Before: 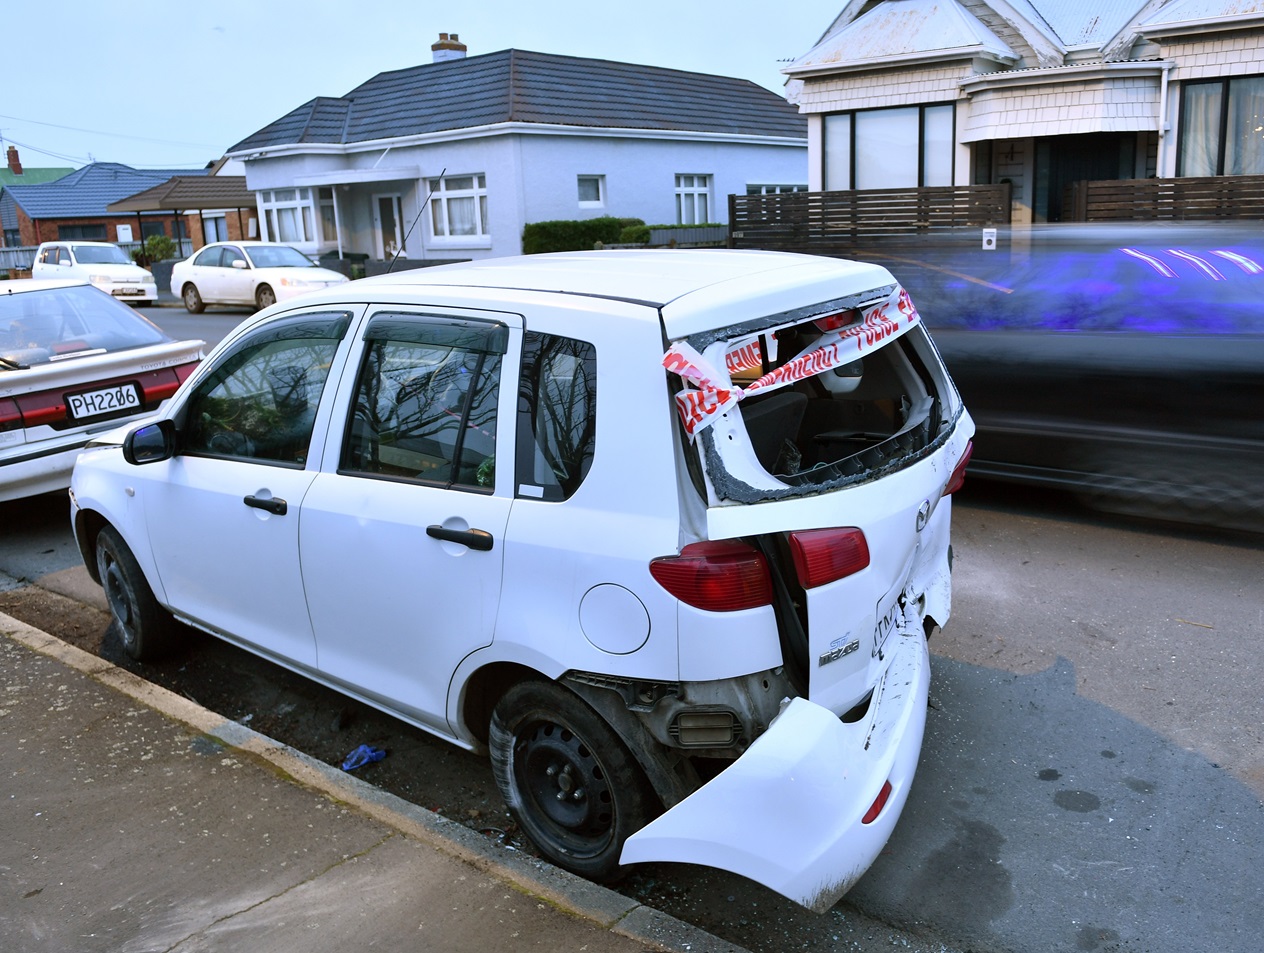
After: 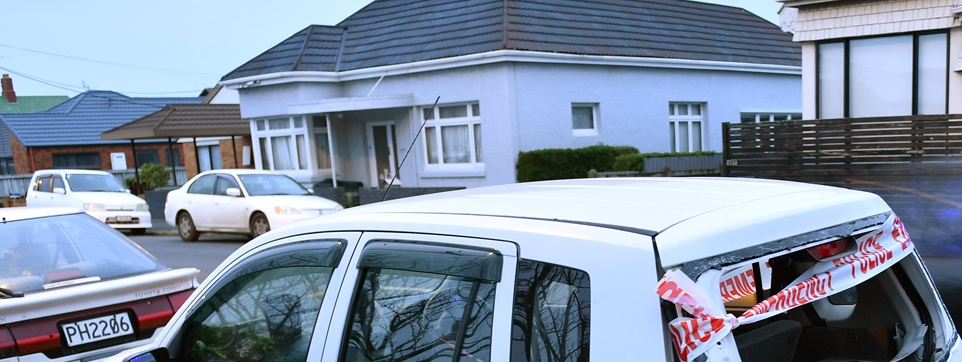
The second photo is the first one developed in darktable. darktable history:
crop: left 0.528%, top 7.631%, right 23.314%, bottom 54.328%
